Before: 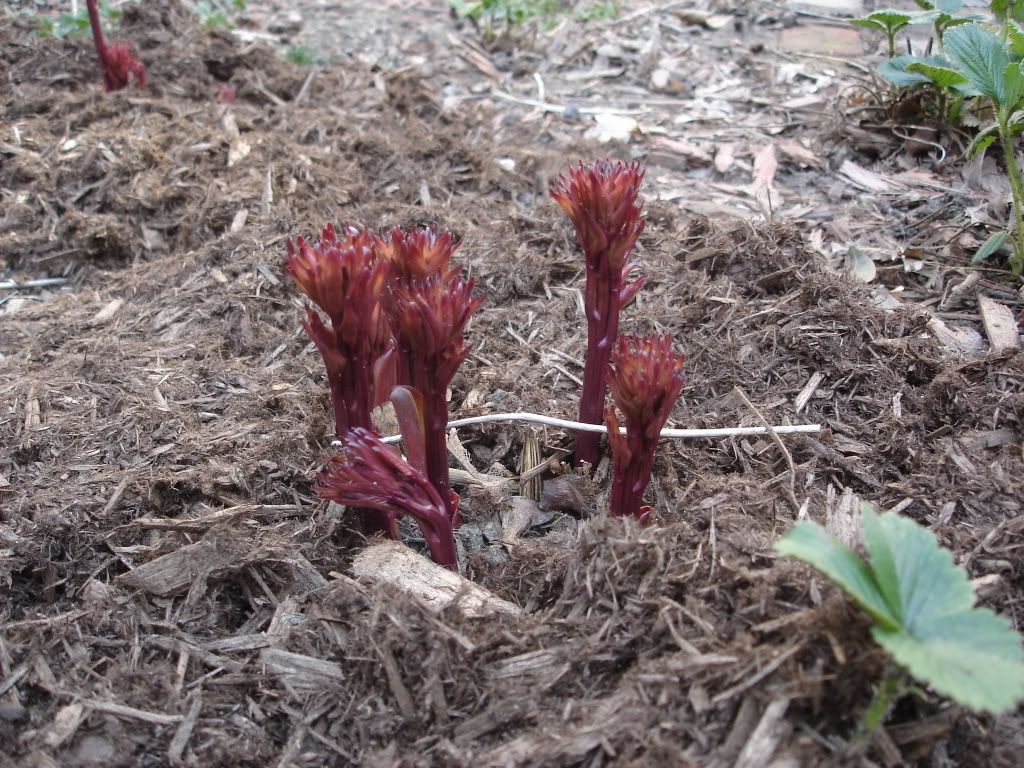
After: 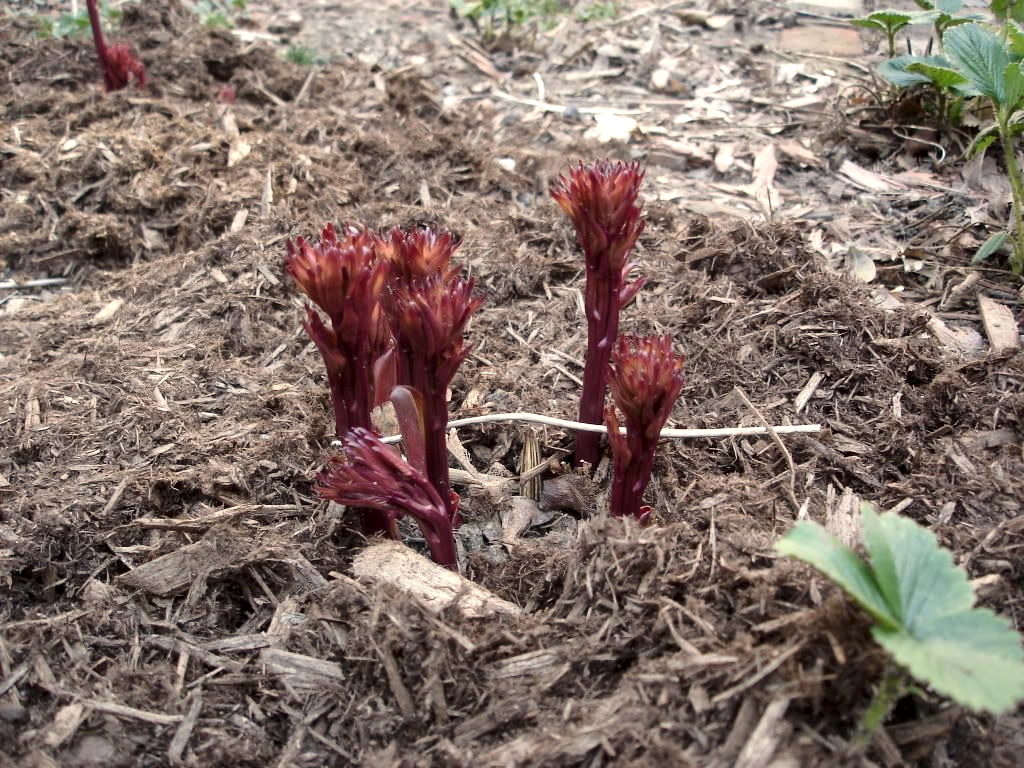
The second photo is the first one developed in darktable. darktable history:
local contrast: mode bilateral grid, contrast 25, coarseness 60, detail 151%, midtone range 0.2
white balance: red 1.045, blue 0.932
